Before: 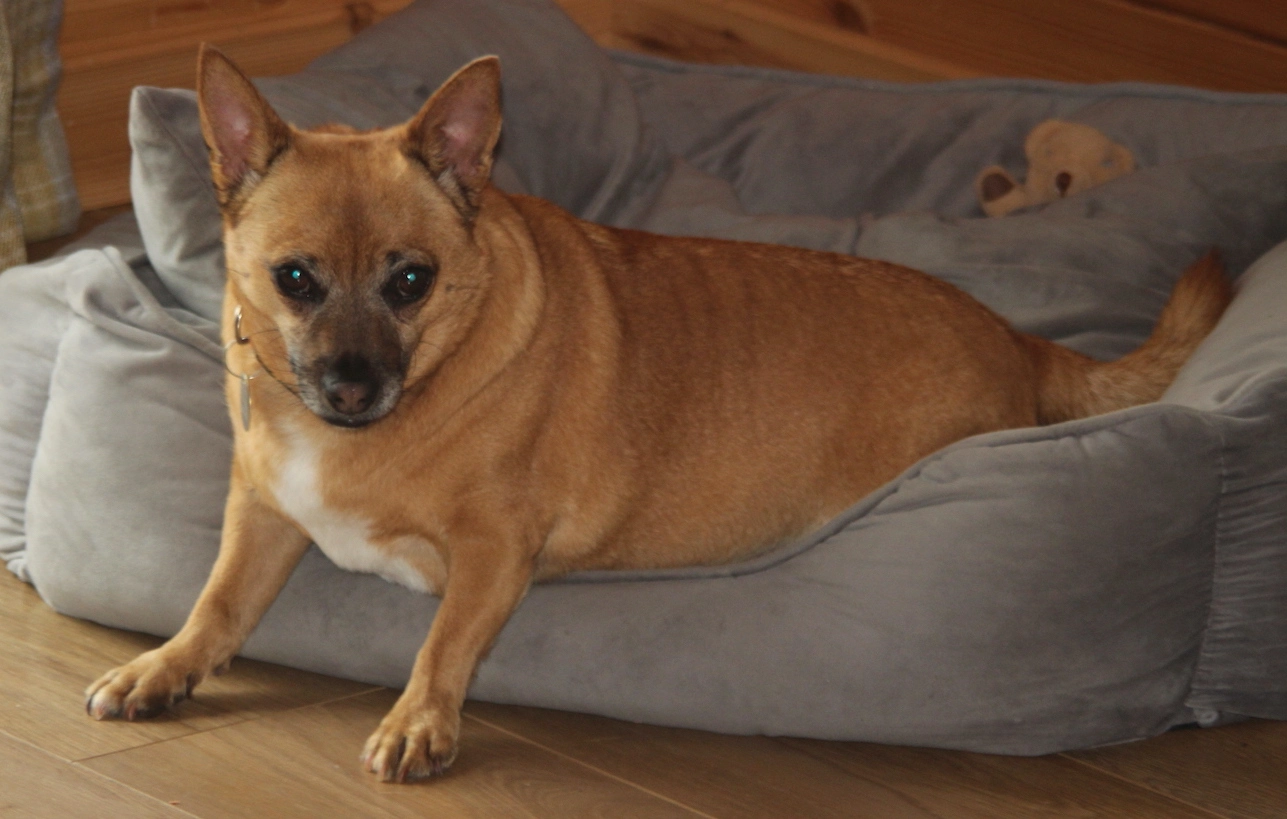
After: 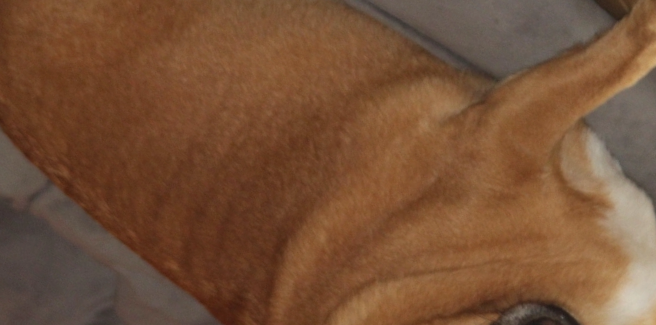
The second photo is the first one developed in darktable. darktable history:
crop and rotate: angle 146.89°, left 9.113%, top 15.566%, right 4.424%, bottom 17.096%
